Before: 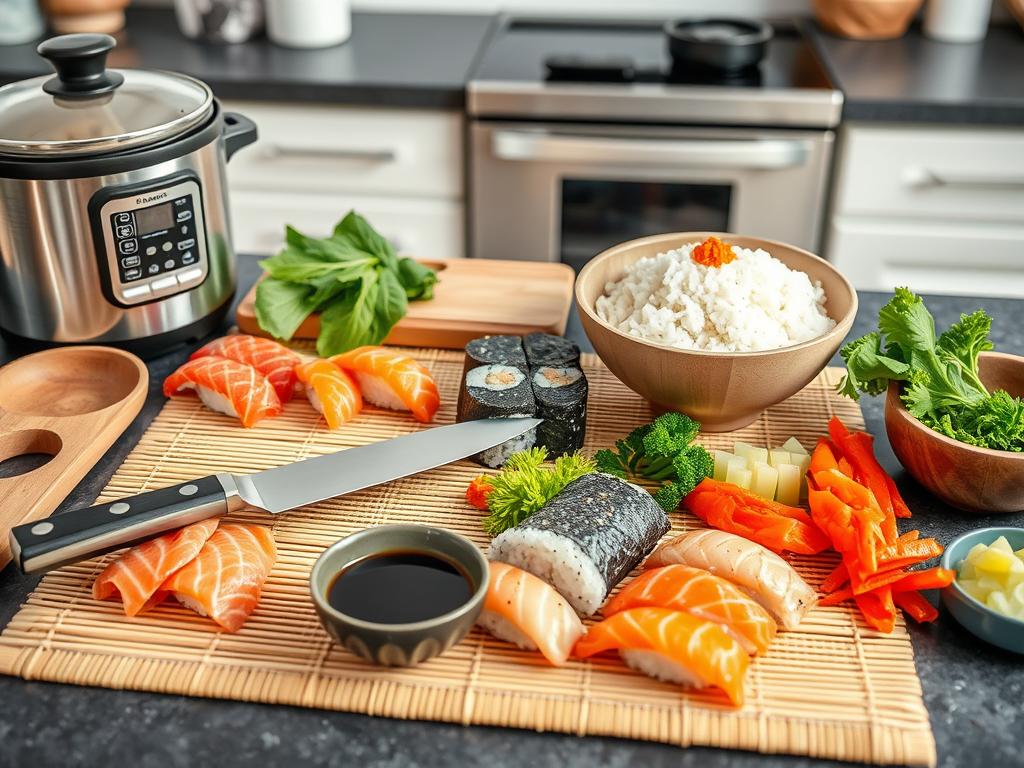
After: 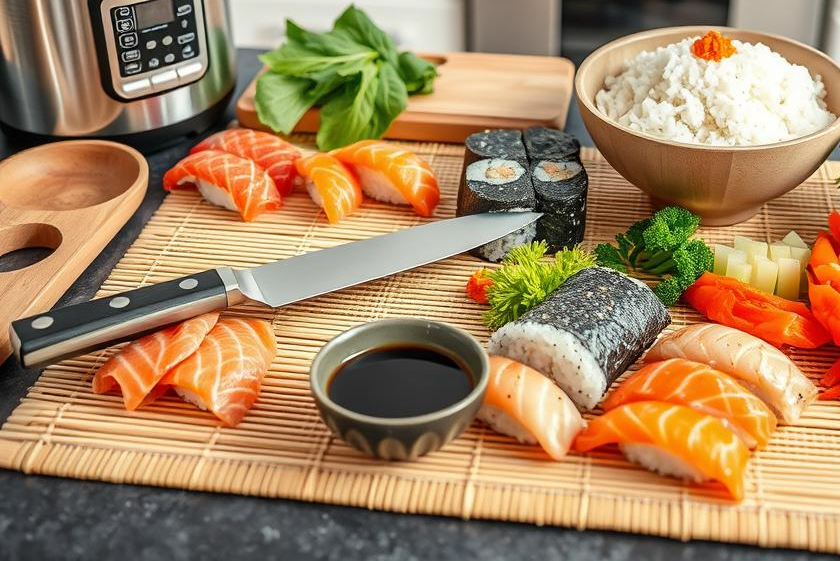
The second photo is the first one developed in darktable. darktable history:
crop: top 26.902%, right 17.941%
